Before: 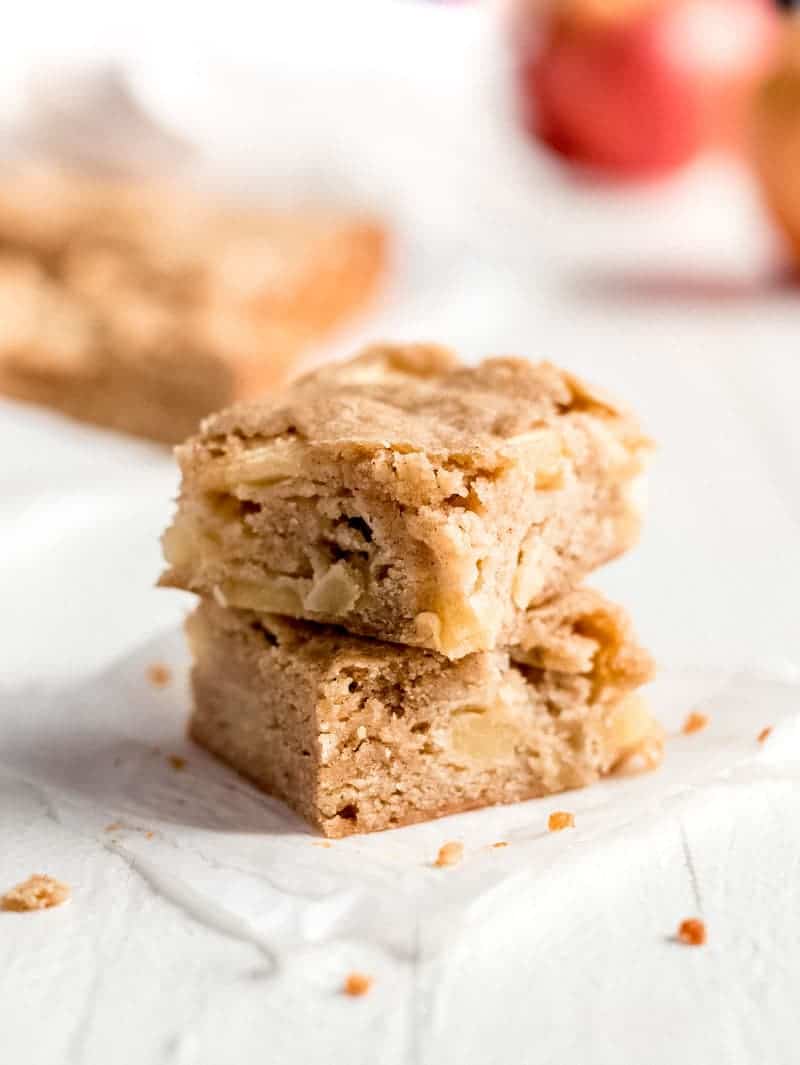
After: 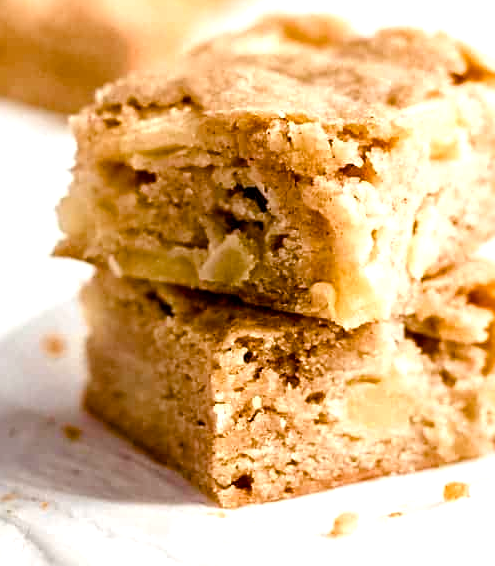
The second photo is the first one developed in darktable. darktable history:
crop: left 13.233%, top 31.063%, right 24.771%, bottom 15.725%
sharpen: amount 0.214
color balance rgb: shadows lift › luminance -20.256%, perceptual saturation grading › global saturation 20%, perceptual saturation grading › highlights -50.024%, perceptual saturation grading › shadows 30.802%, perceptual brilliance grading › global brilliance 12.05%, global vibrance 40.458%
